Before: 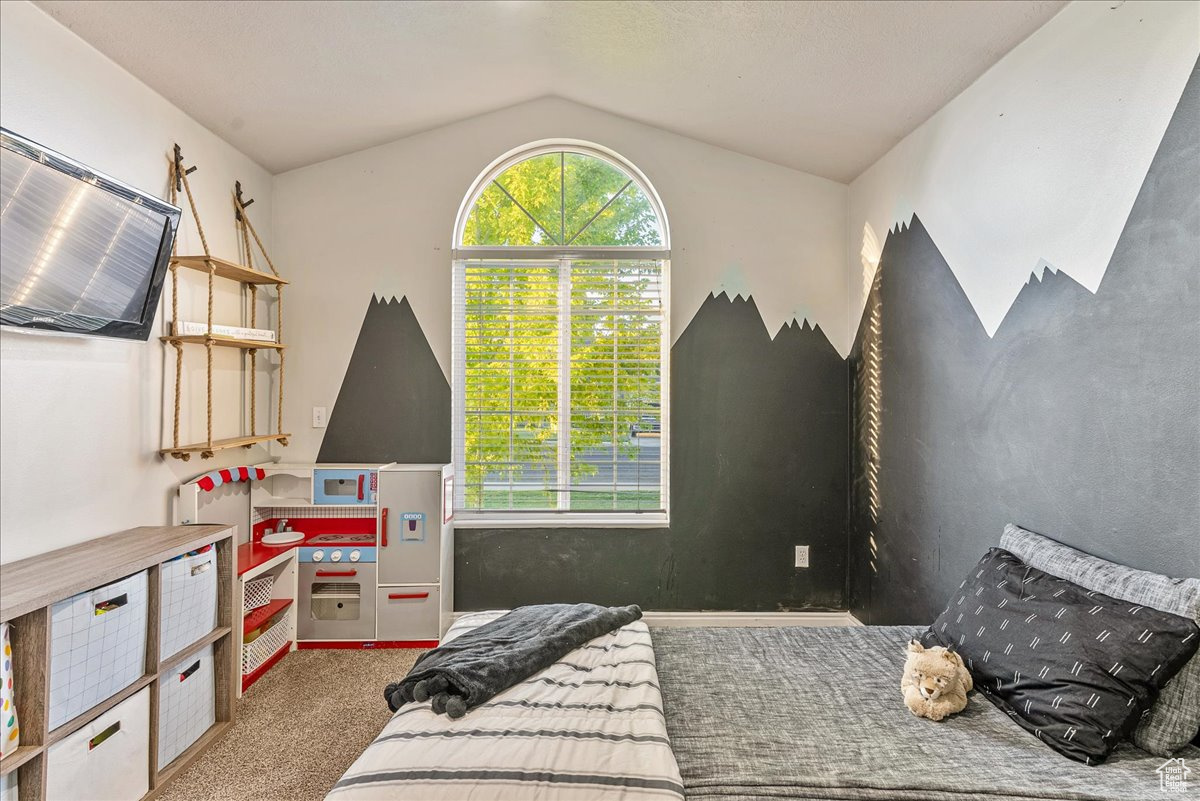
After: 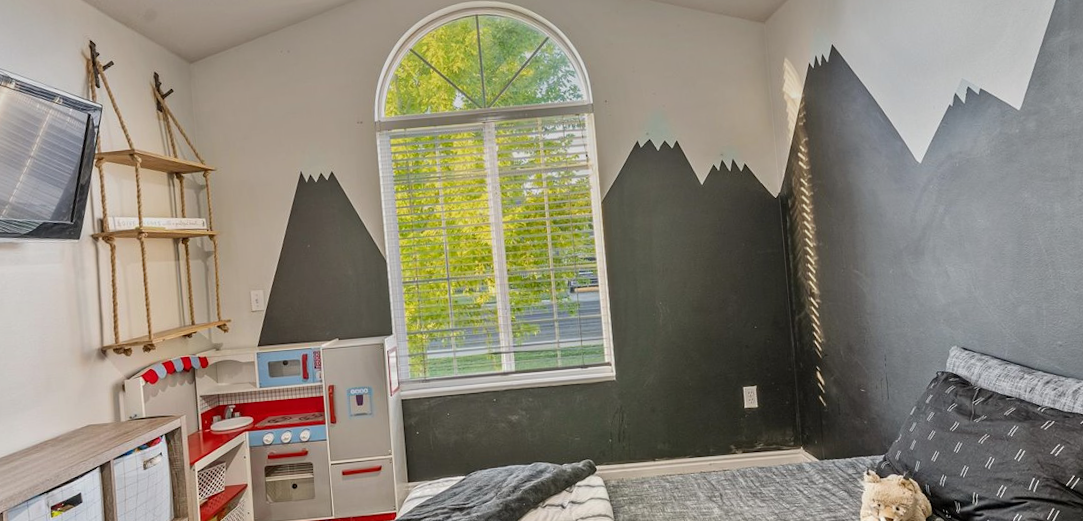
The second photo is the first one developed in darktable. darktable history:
crop and rotate: left 2.991%, top 13.302%, right 1.981%, bottom 12.636%
rgb levels: preserve colors max RGB
graduated density: rotation -0.352°, offset 57.64
rotate and perspective: rotation -5°, crop left 0.05, crop right 0.952, crop top 0.11, crop bottom 0.89
